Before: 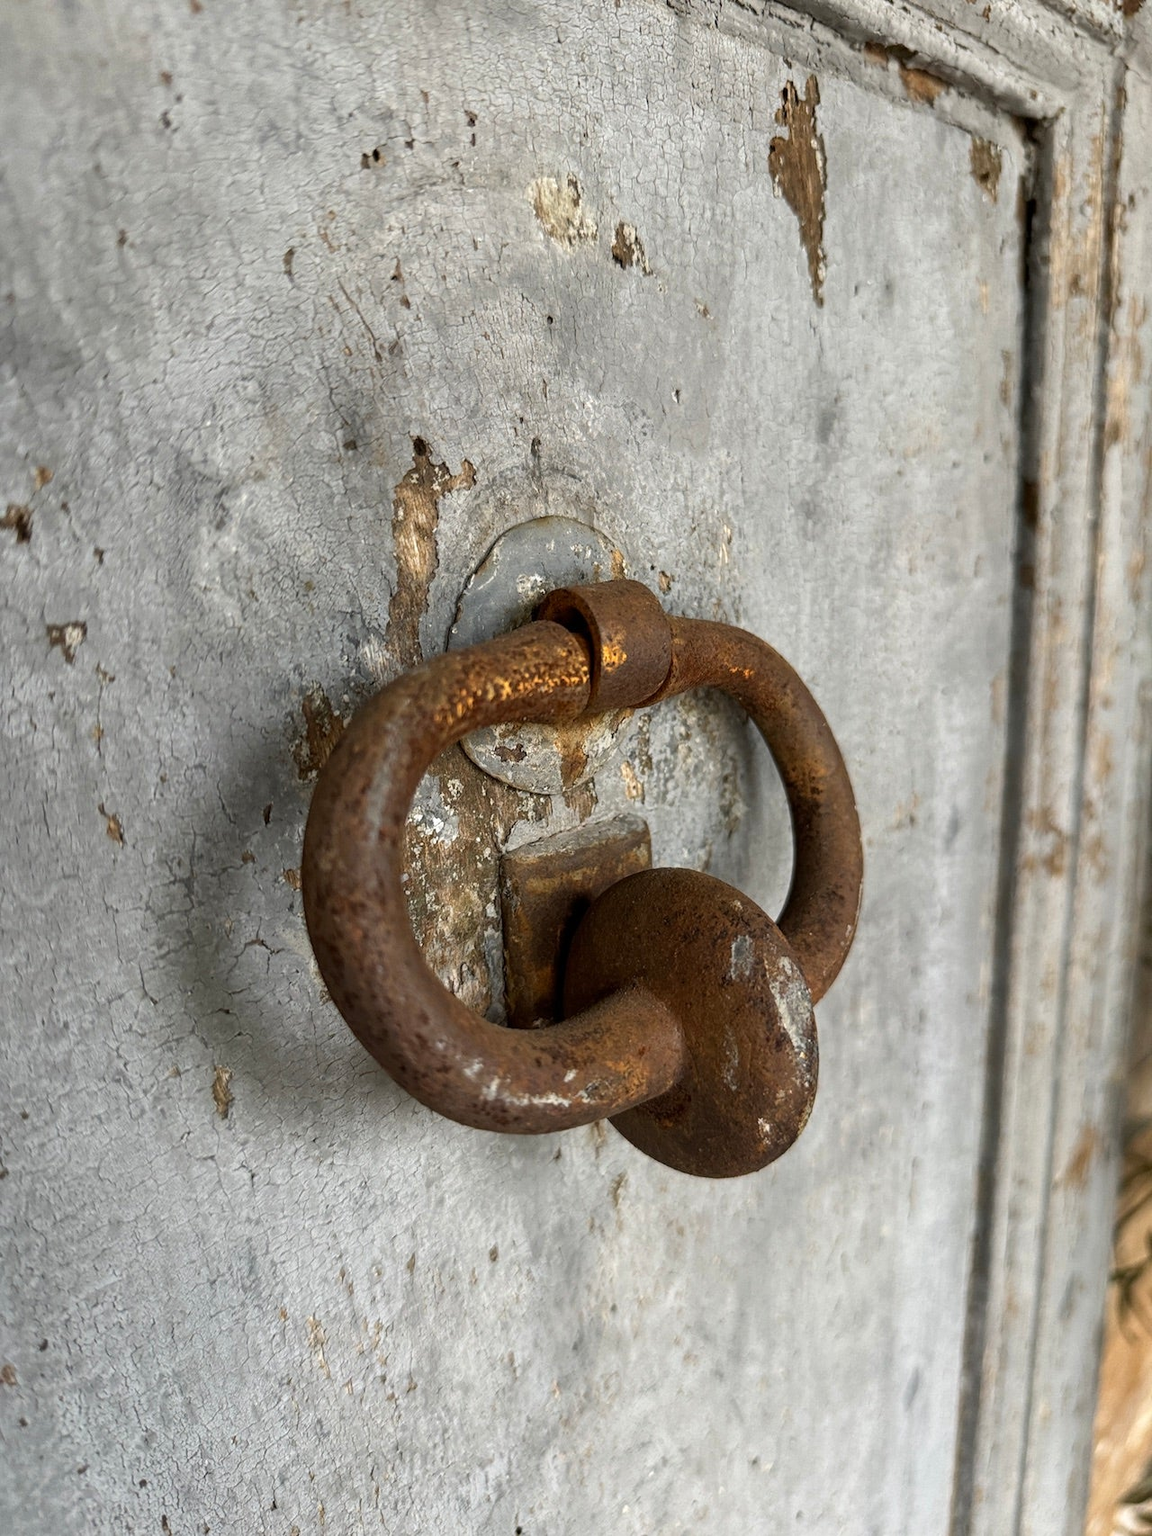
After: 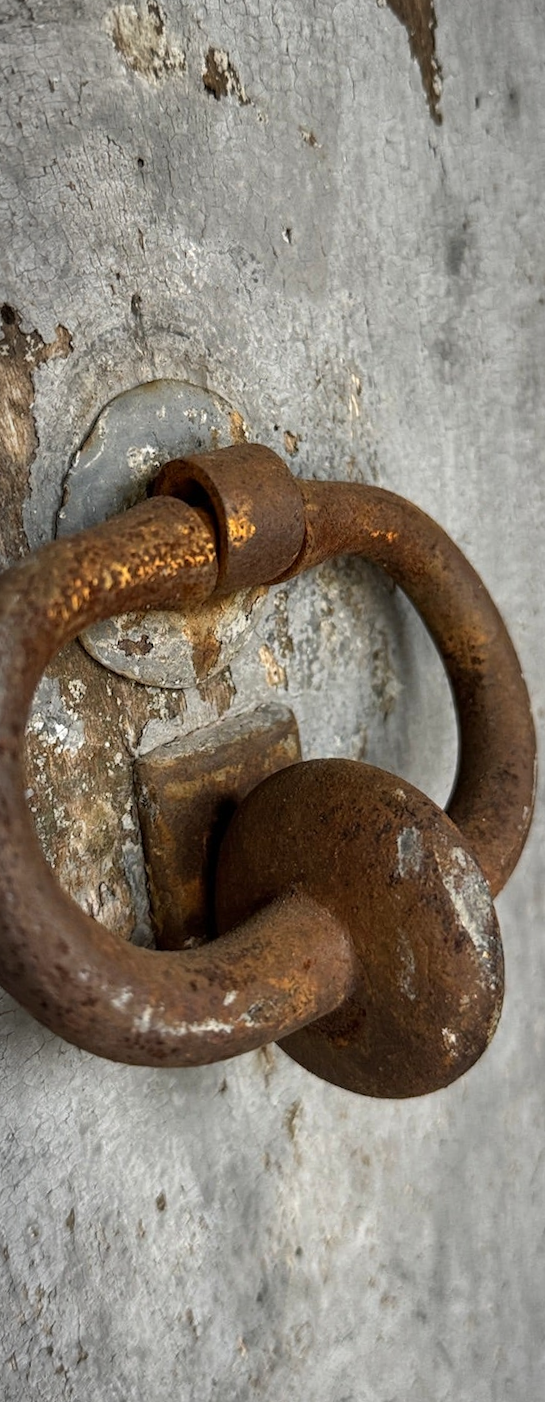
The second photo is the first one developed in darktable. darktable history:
rotate and perspective: rotation -4.57°, crop left 0.054, crop right 0.944, crop top 0.087, crop bottom 0.914
vignetting: fall-off radius 70%, automatic ratio true
crop: left 33.452%, top 6.025%, right 23.155%
shadows and highlights: soften with gaussian
